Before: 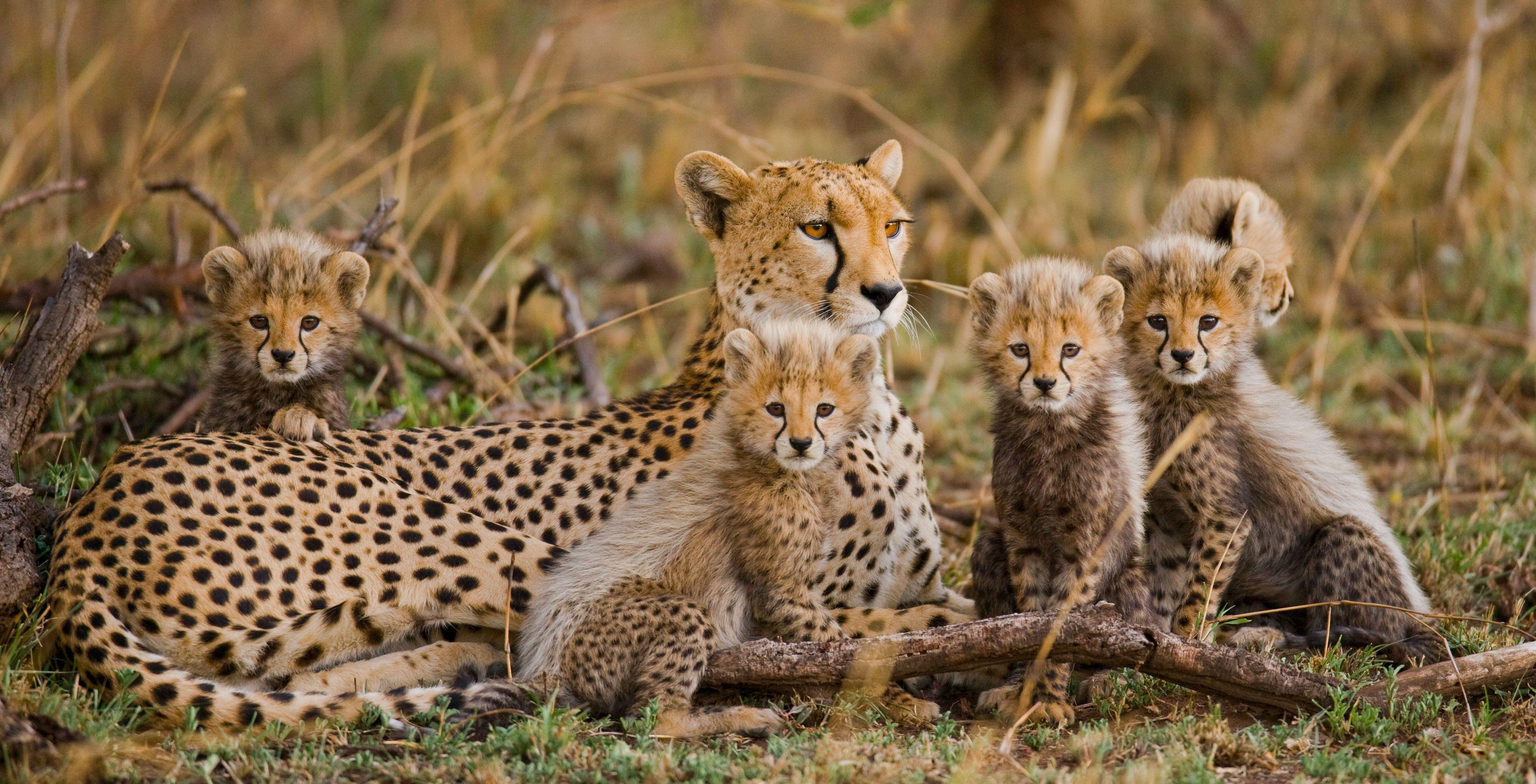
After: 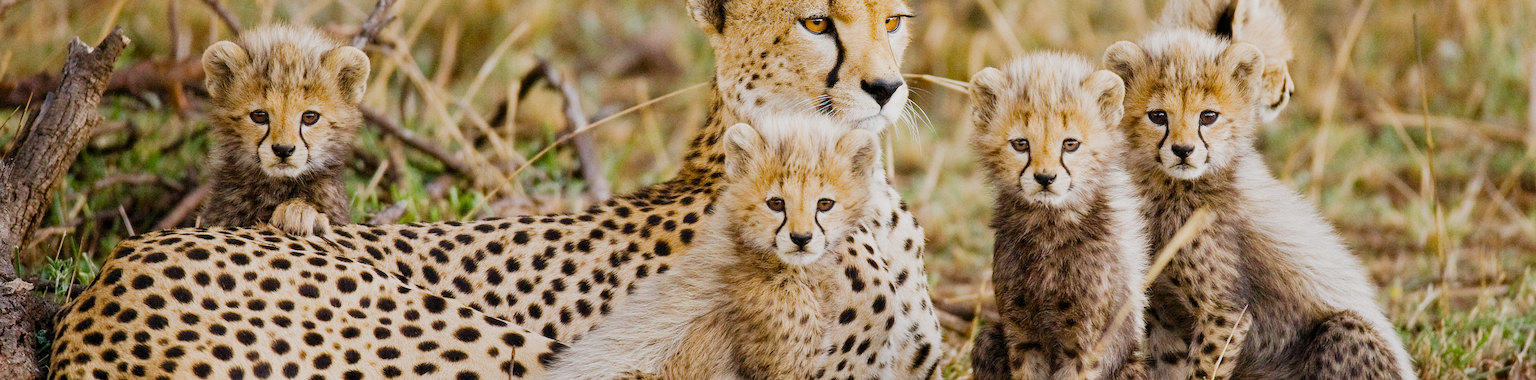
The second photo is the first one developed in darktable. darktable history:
exposure: black level correction 0, exposure 0.699 EV, compensate highlight preservation false
sharpen: radius 1.932
crop and rotate: top 26.24%, bottom 25.251%
filmic rgb: black relative exposure -7.65 EV, white relative exposure 4.56 EV, threshold 2.98 EV, hardness 3.61, add noise in highlights 0.001, preserve chrominance no, color science v4 (2020), enable highlight reconstruction true
